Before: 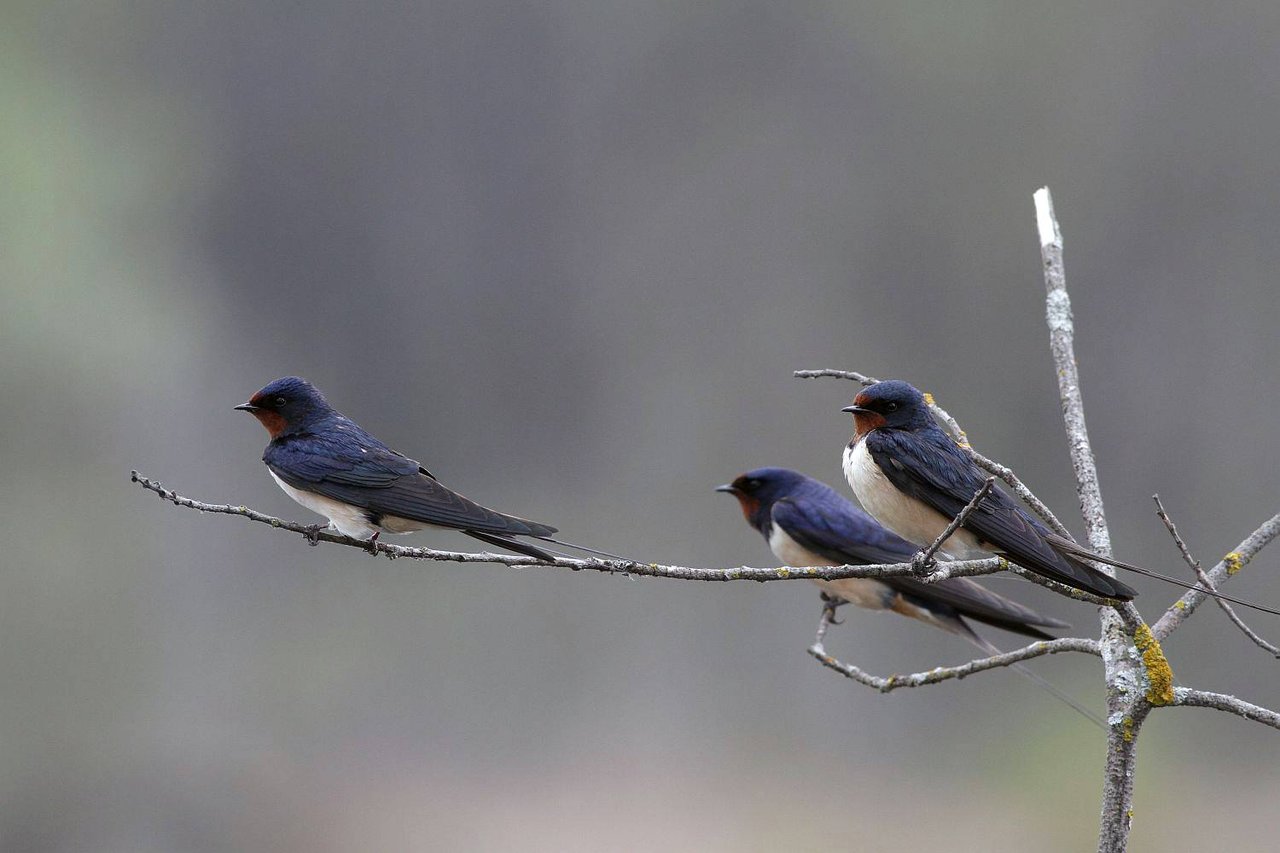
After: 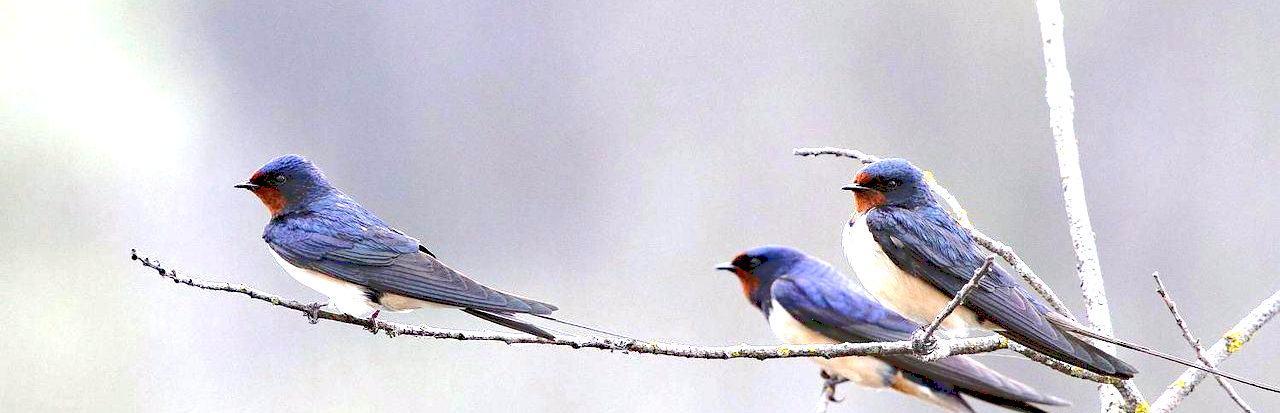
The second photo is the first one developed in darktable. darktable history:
exposure: black level correction 0.001, exposure 1.992 EV, compensate highlight preservation false
base curve: curves: ch0 [(0, 0.024) (0.055, 0.065) (0.121, 0.166) (0.236, 0.319) (0.693, 0.726) (1, 1)]
haze removal: compatibility mode true, adaptive false
crop and rotate: top 26.173%, bottom 25.316%
